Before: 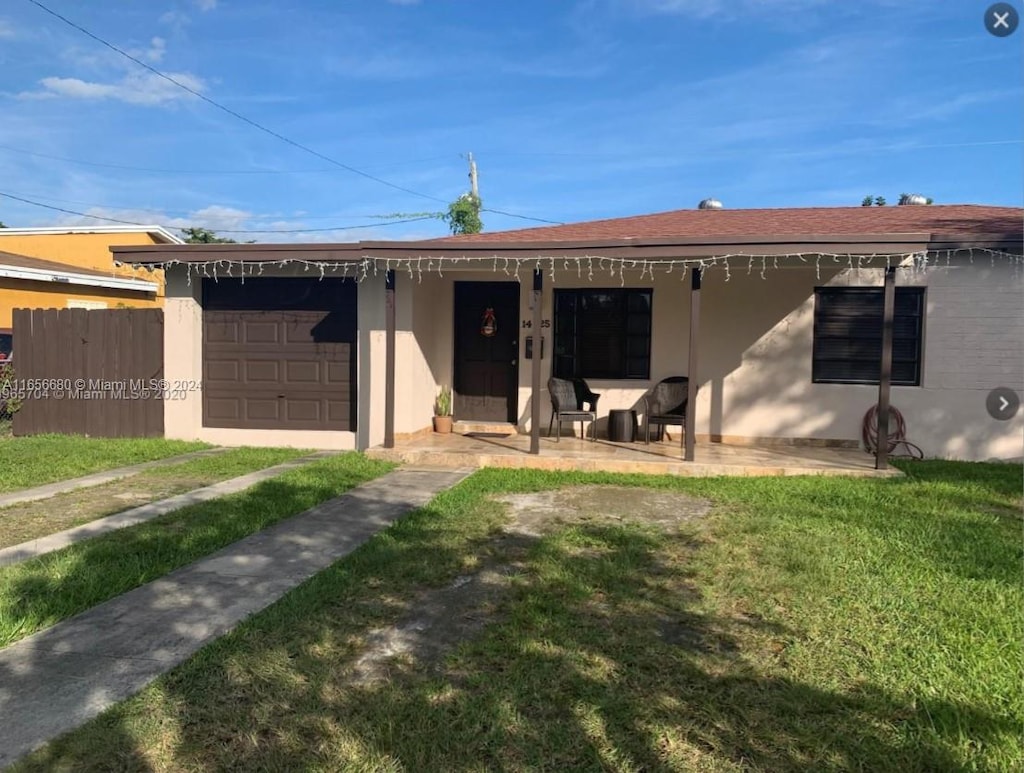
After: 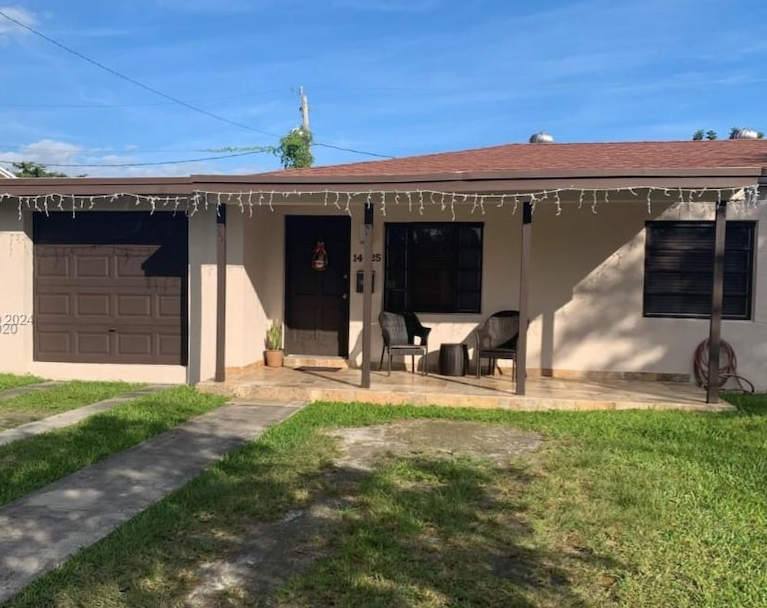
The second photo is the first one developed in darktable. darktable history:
crop: left 16.595%, top 8.66%, right 8.477%, bottom 12.602%
